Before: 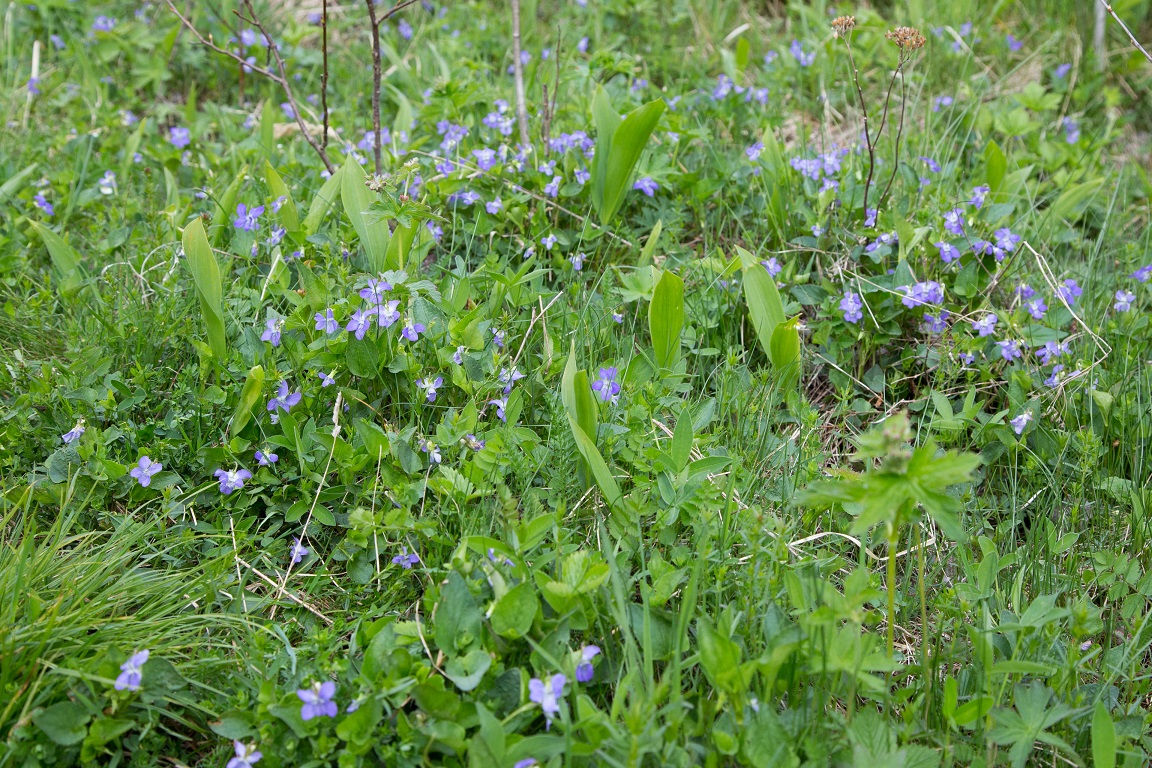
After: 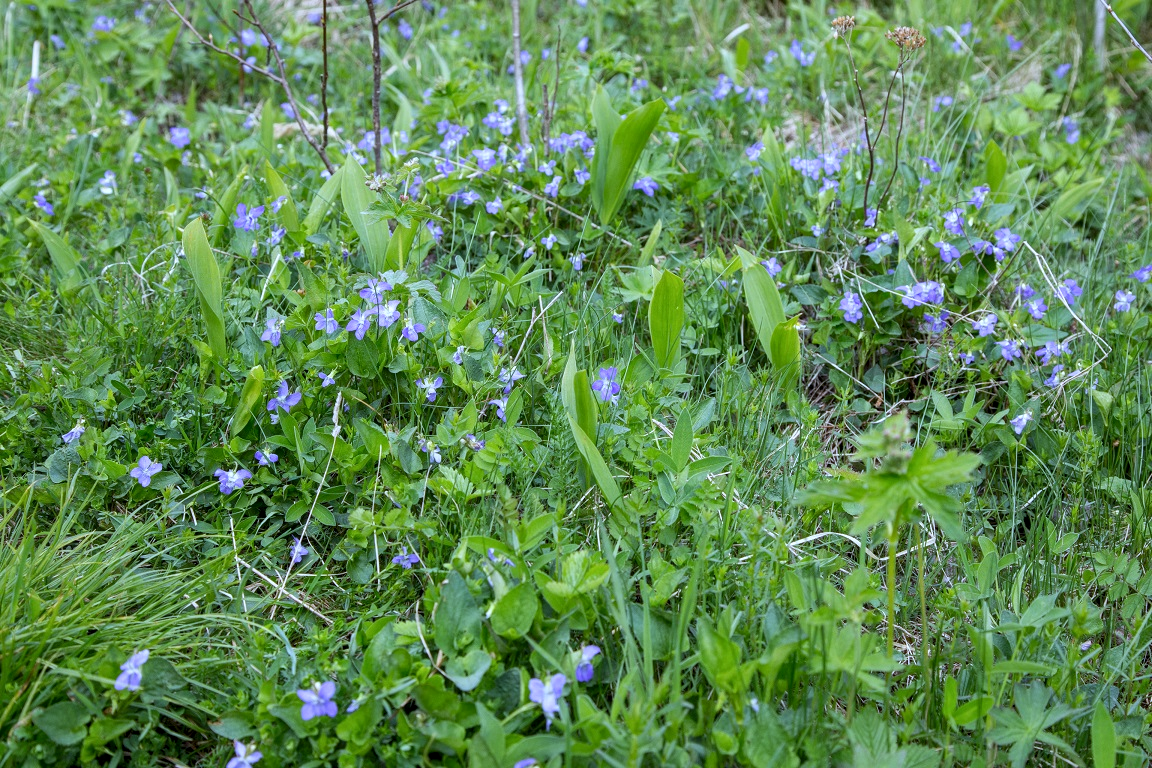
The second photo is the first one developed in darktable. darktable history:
white balance: red 0.926, green 1.003, blue 1.133
local contrast: on, module defaults
